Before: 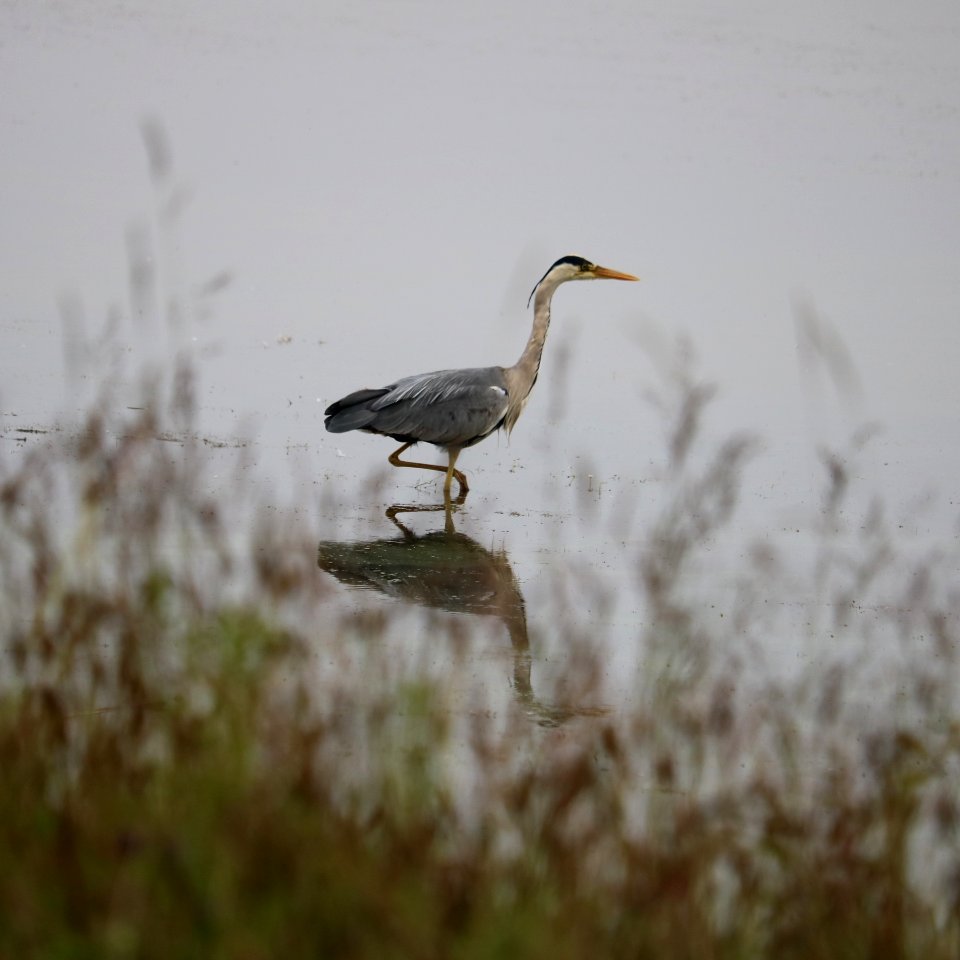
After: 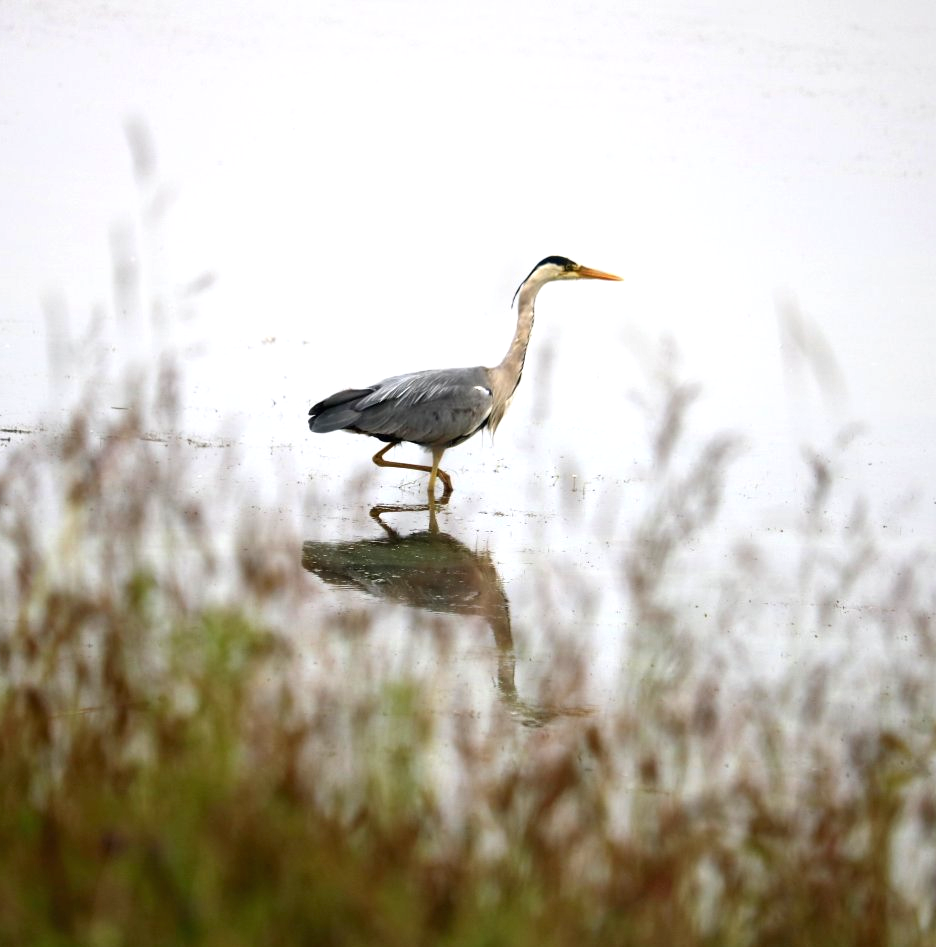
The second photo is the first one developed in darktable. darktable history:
exposure: black level correction 0, exposure 1 EV, compensate highlight preservation false
crop and rotate: left 1.712%, right 0.738%, bottom 1.319%
